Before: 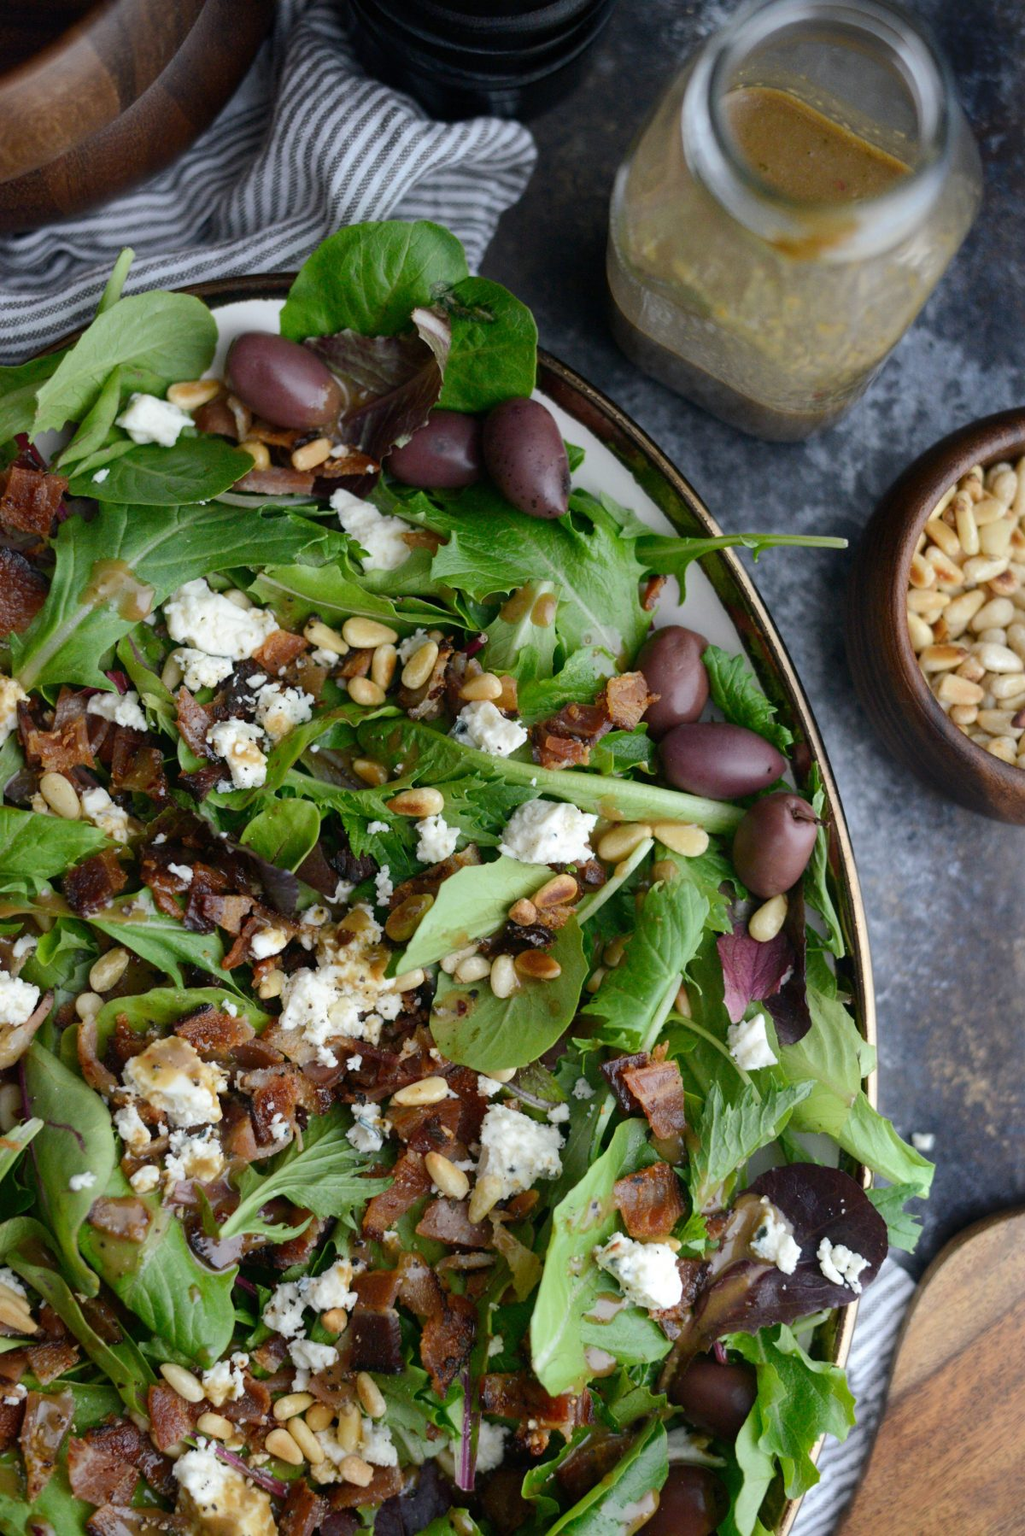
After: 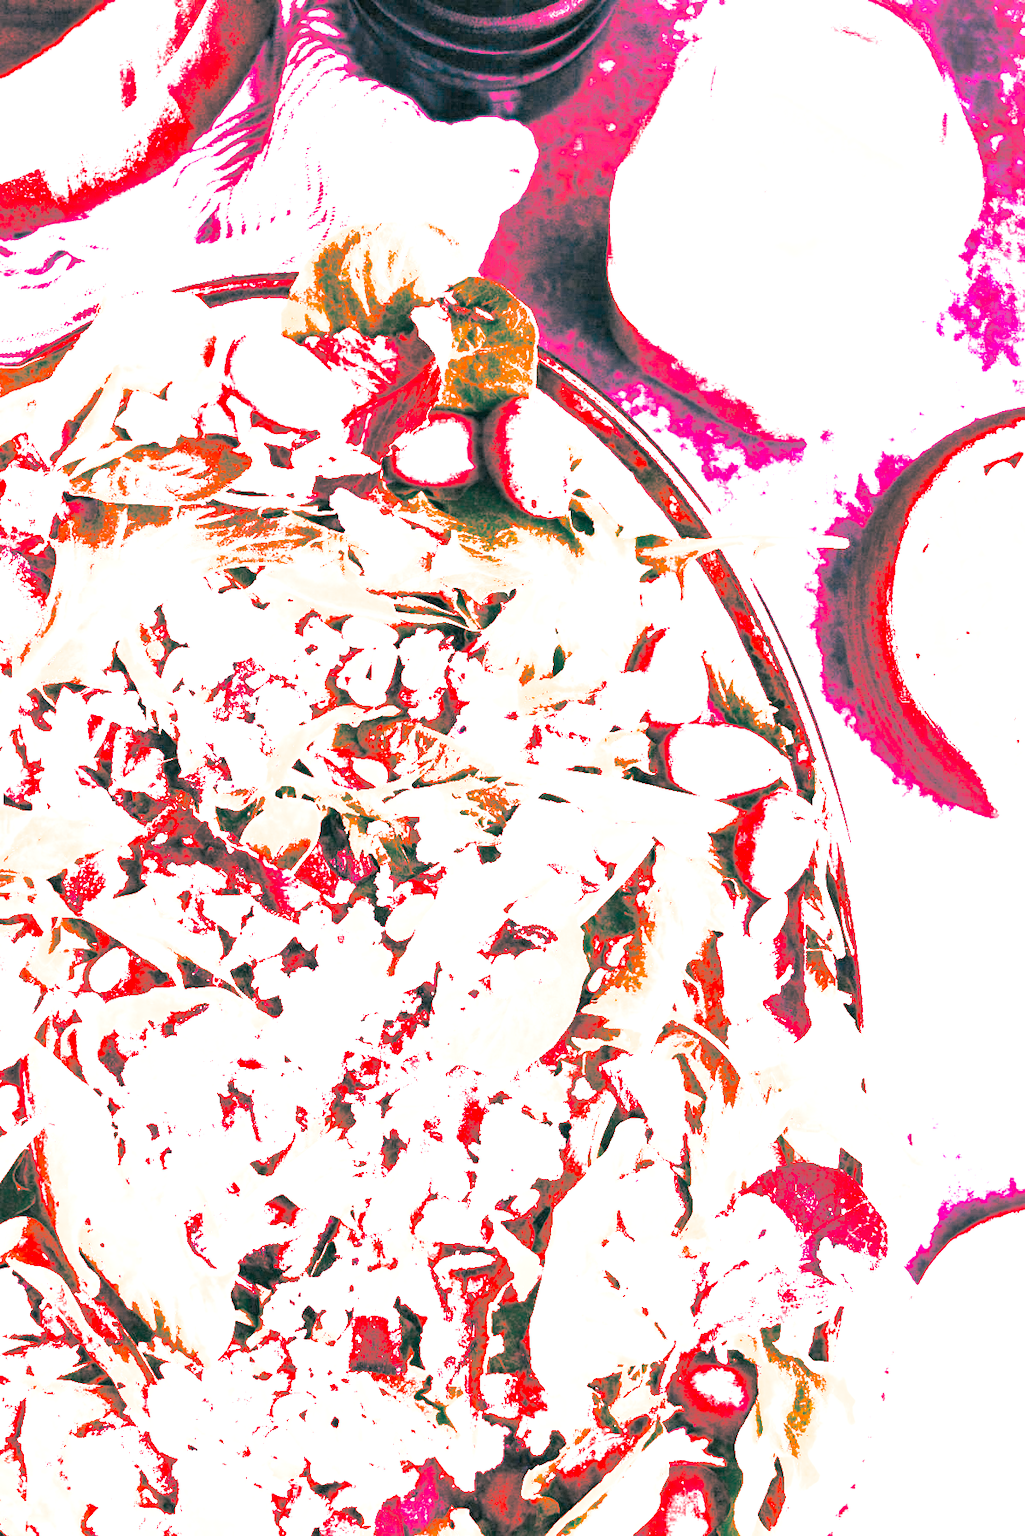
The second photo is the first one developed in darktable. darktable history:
split-toning: shadows › hue 183.6°, shadows › saturation 0.52, highlights › hue 0°, highlights › saturation 0
exposure: black level correction 0, exposure 1.675 EV, compensate exposure bias true, compensate highlight preservation false
shadows and highlights: on, module defaults
white balance: red 4.26, blue 1.802
